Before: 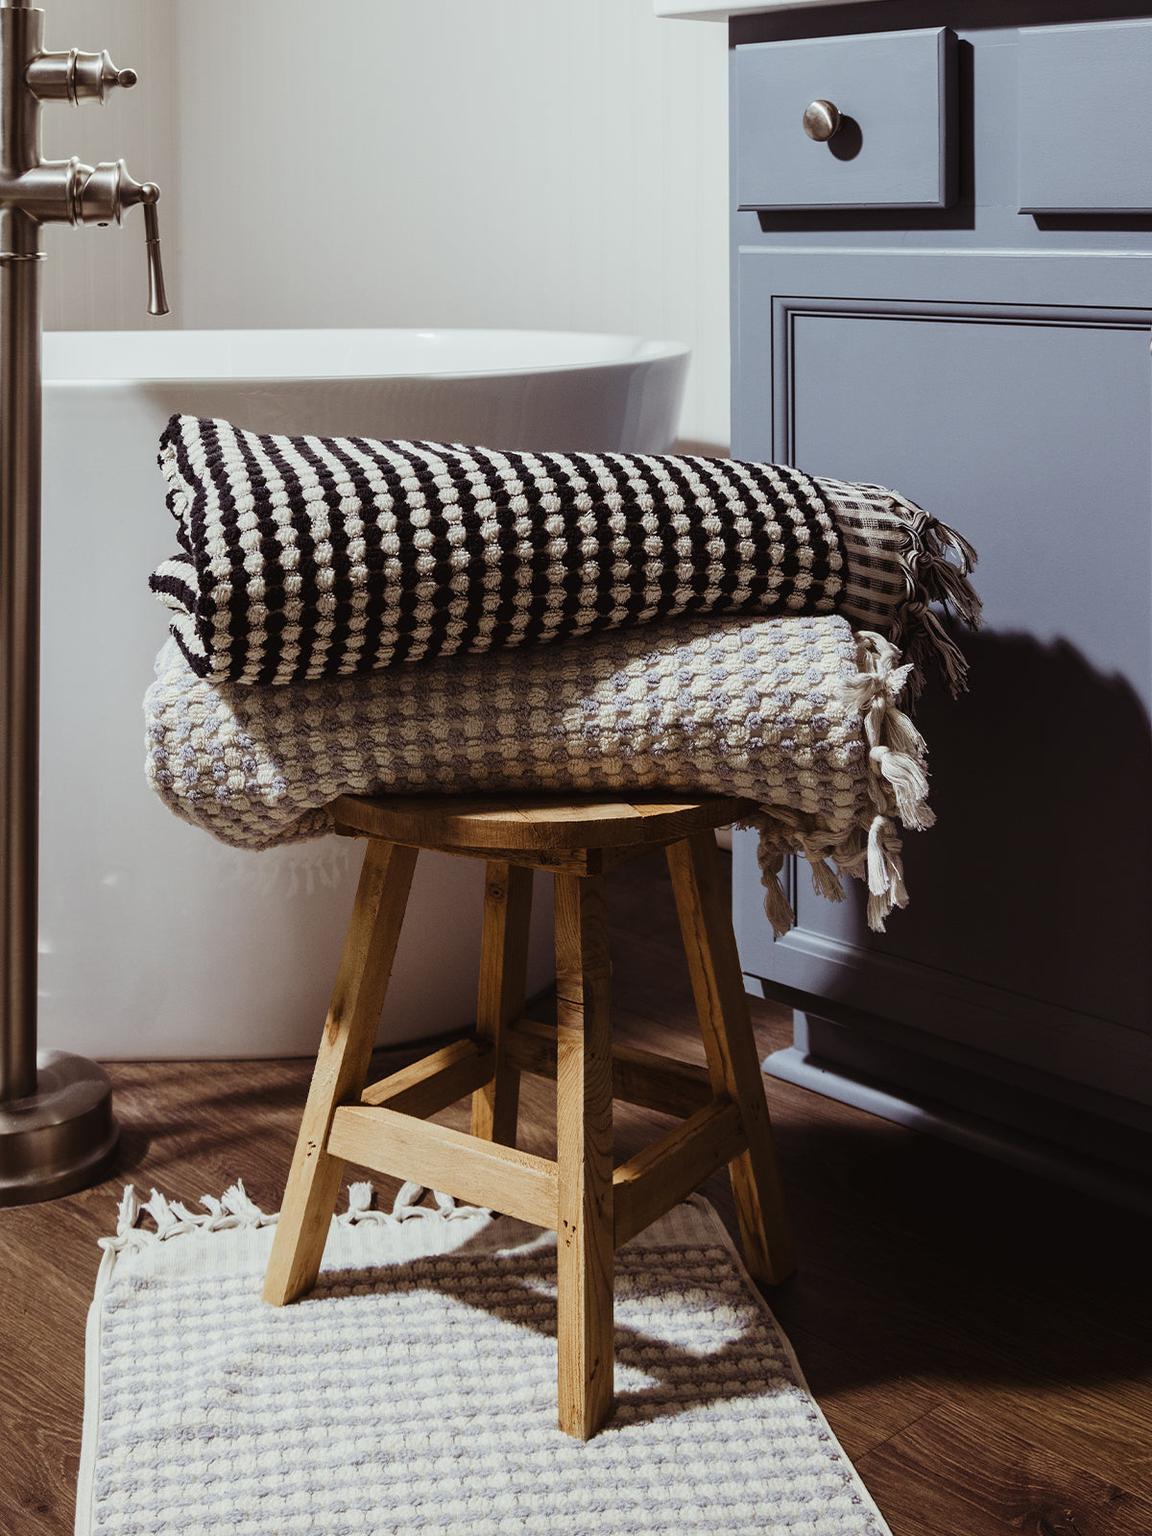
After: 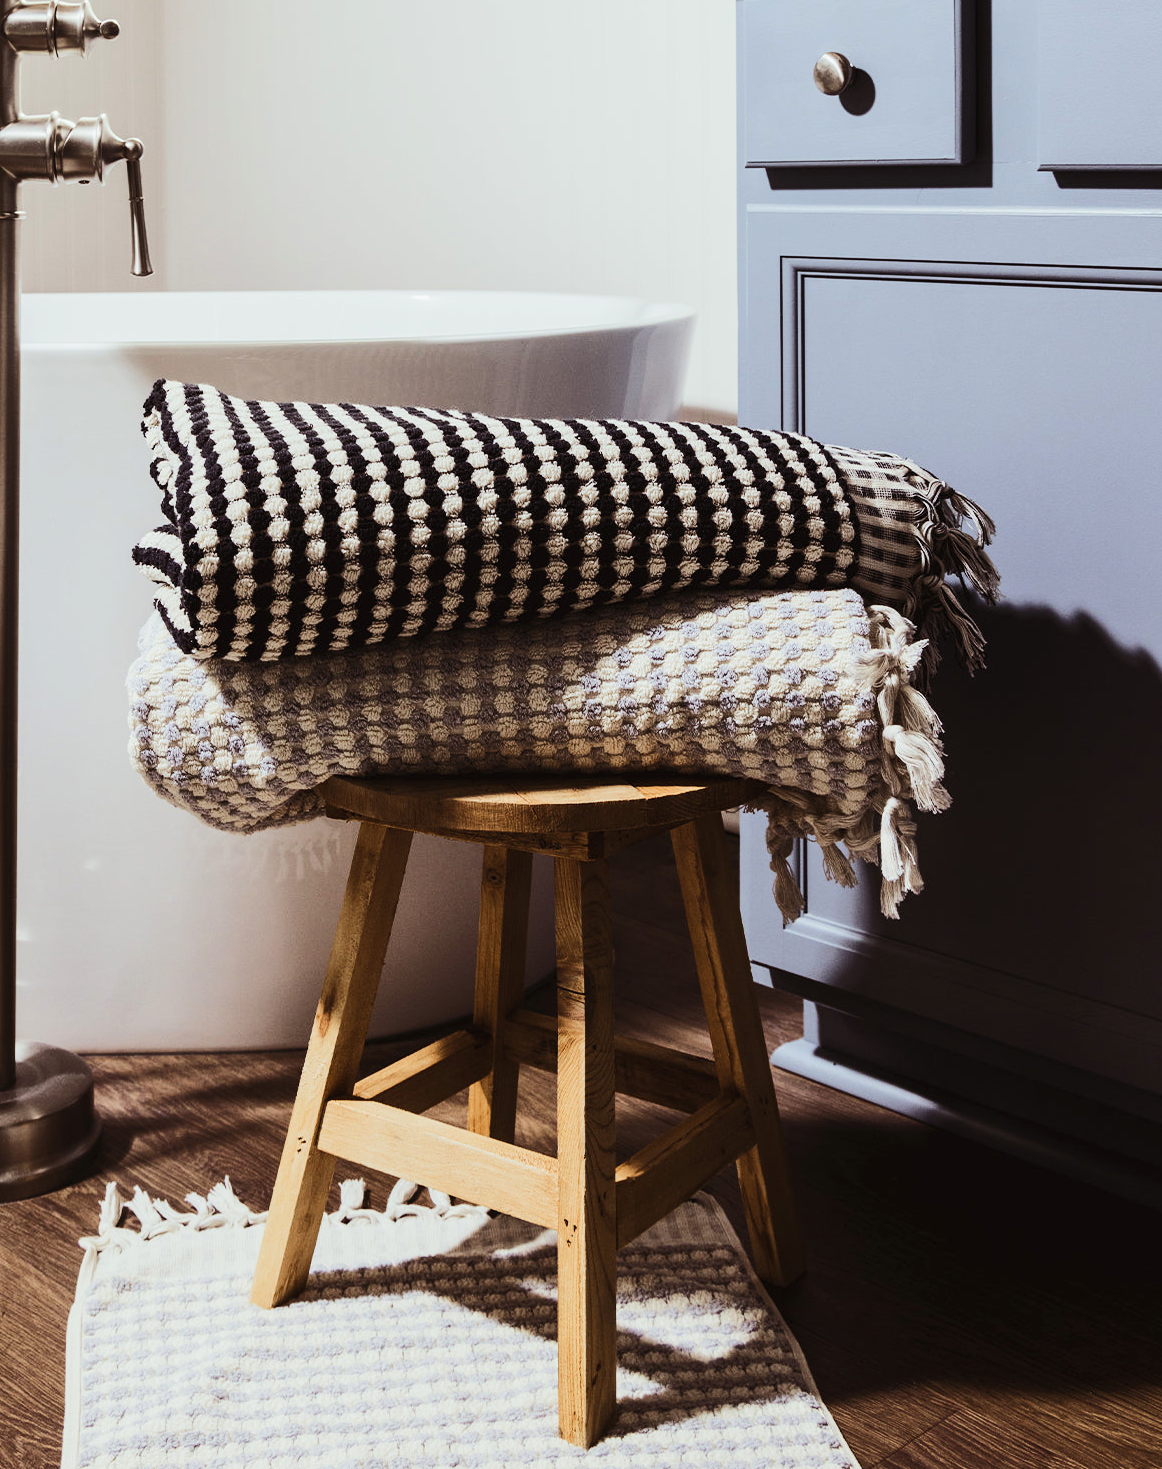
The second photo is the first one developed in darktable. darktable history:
rgb curve: curves: ch0 [(0, 0) (0.284, 0.292) (0.505, 0.644) (1, 1)]; ch1 [(0, 0) (0.284, 0.292) (0.505, 0.644) (1, 1)]; ch2 [(0, 0) (0.284, 0.292) (0.505, 0.644) (1, 1)], compensate middle gray true
crop: left 1.964%, top 3.251%, right 1.122%, bottom 4.933%
